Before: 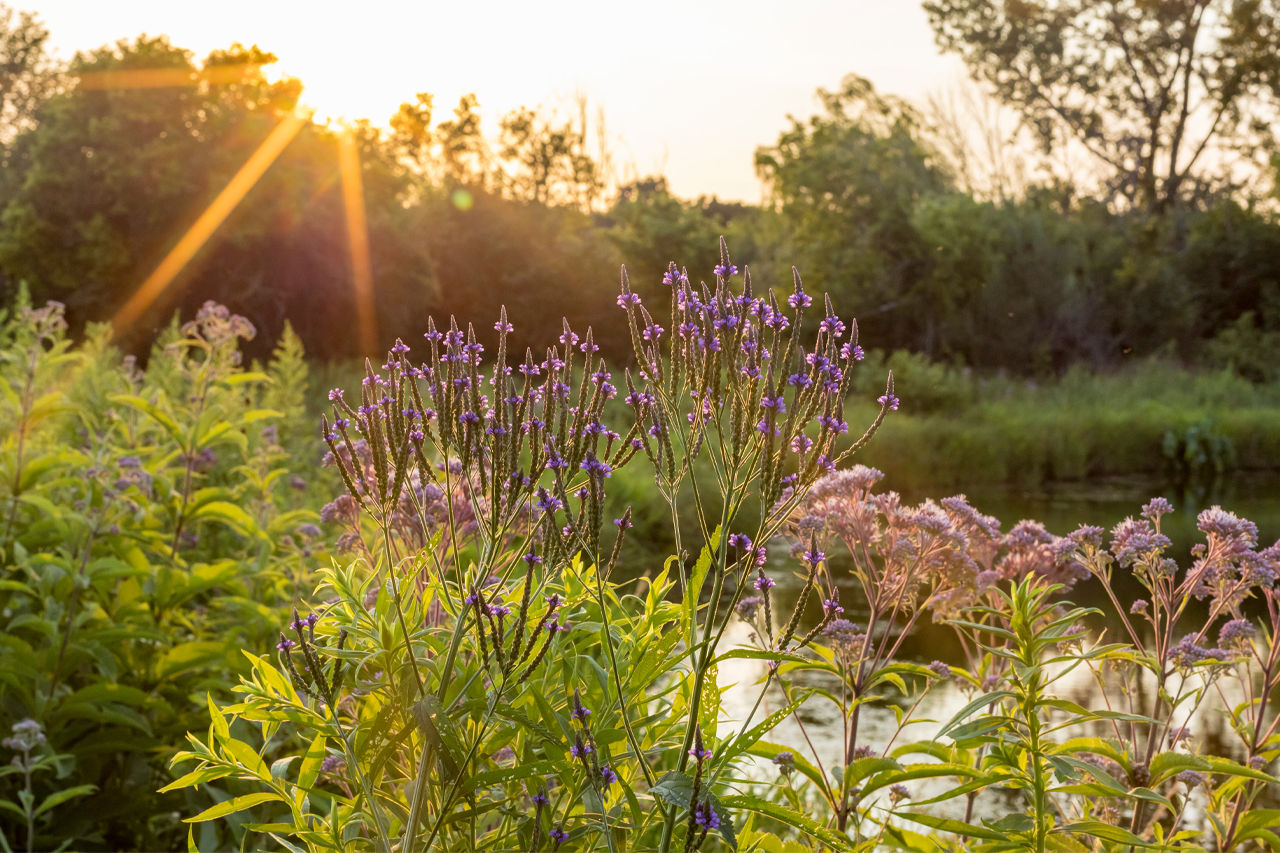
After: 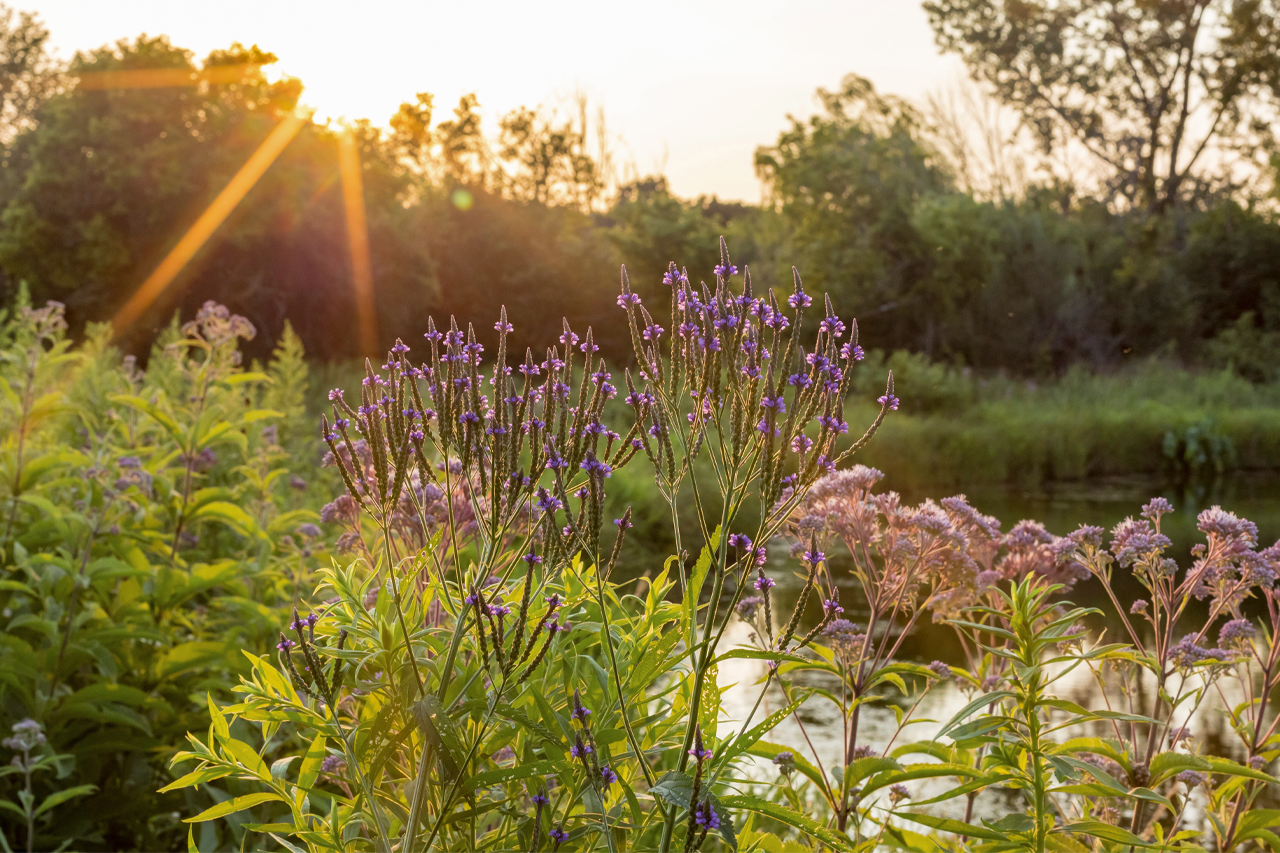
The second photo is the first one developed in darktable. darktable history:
color zones: curves: ch0 [(0.099, 0.624) (0.257, 0.596) (0.384, 0.376) (0.529, 0.492) (0.697, 0.564) (0.768, 0.532) (0.908, 0.644)]; ch1 [(0.112, 0.564) (0.254, 0.612) (0.432, 0.676) (0.592, 0.456) (0.743, 0.684) (0.888, 0.536)]; ch2 [(0.25, 0.5) (0.469, 0.36) (0.75, 0.5)], mix -123.49%
